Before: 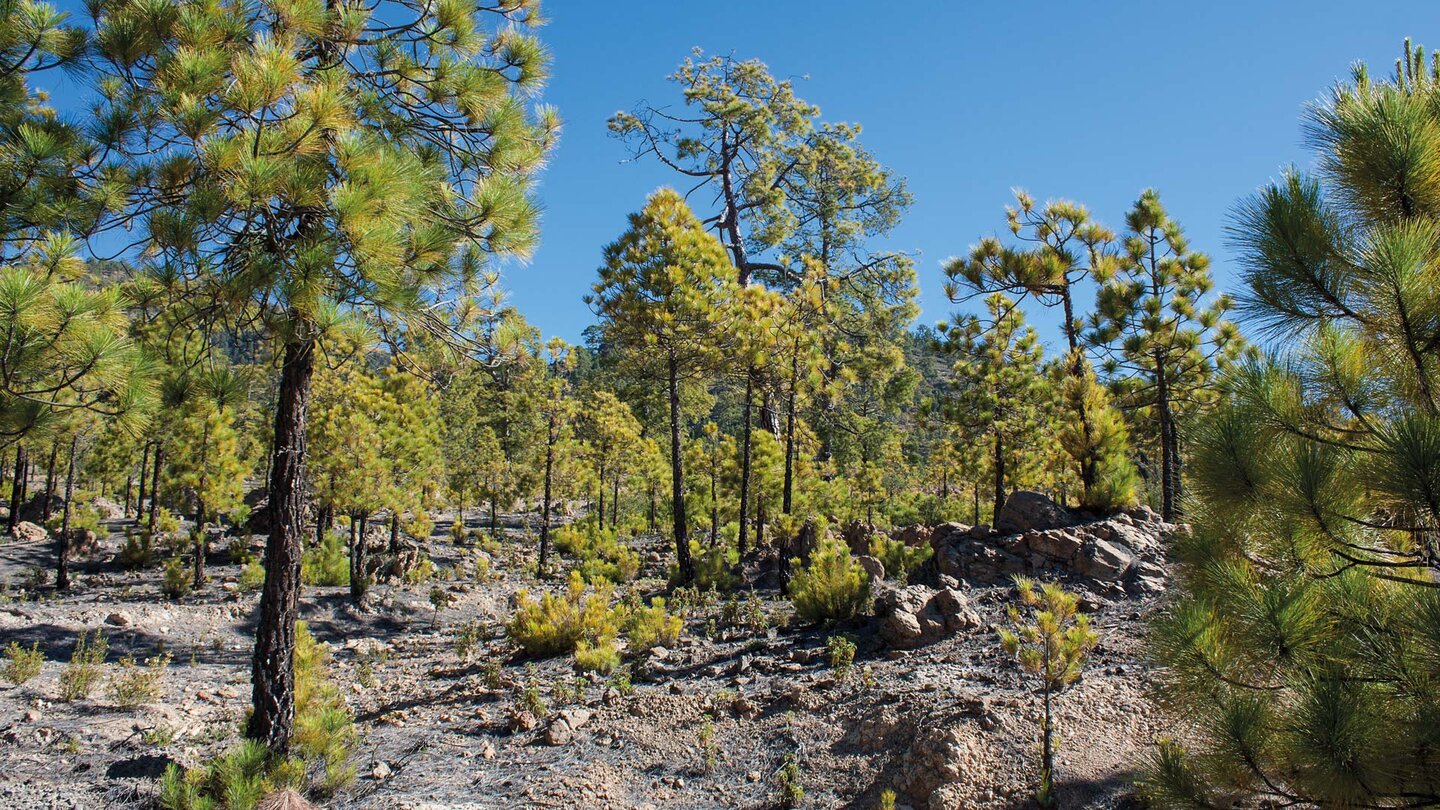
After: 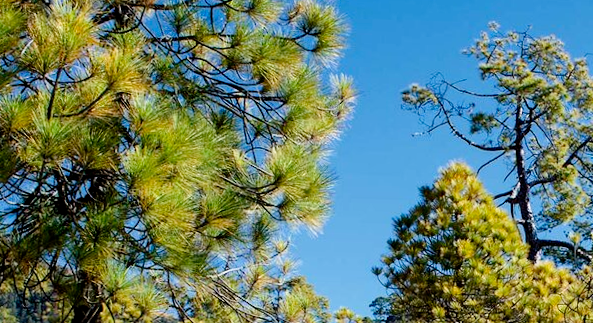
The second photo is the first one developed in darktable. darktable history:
rotate and perspective: rotation 1.72°, automatic cropping off
crop: left 15.452%, top 5.459%, right 43.956%, bottom 56.62%
filmic rgb: black relative exposure -6.3 EV, white relative exposure 2.8 EV, threshold 3 EV, target black luminance 0%, hardness 4.6, latitude 67.35%, contrast 1.292, shadows ↔ highlights balance -3.5%, preserve chrominance no, color science v4 (2020), contrast in shadows soft, enable highlight reconstruction true
